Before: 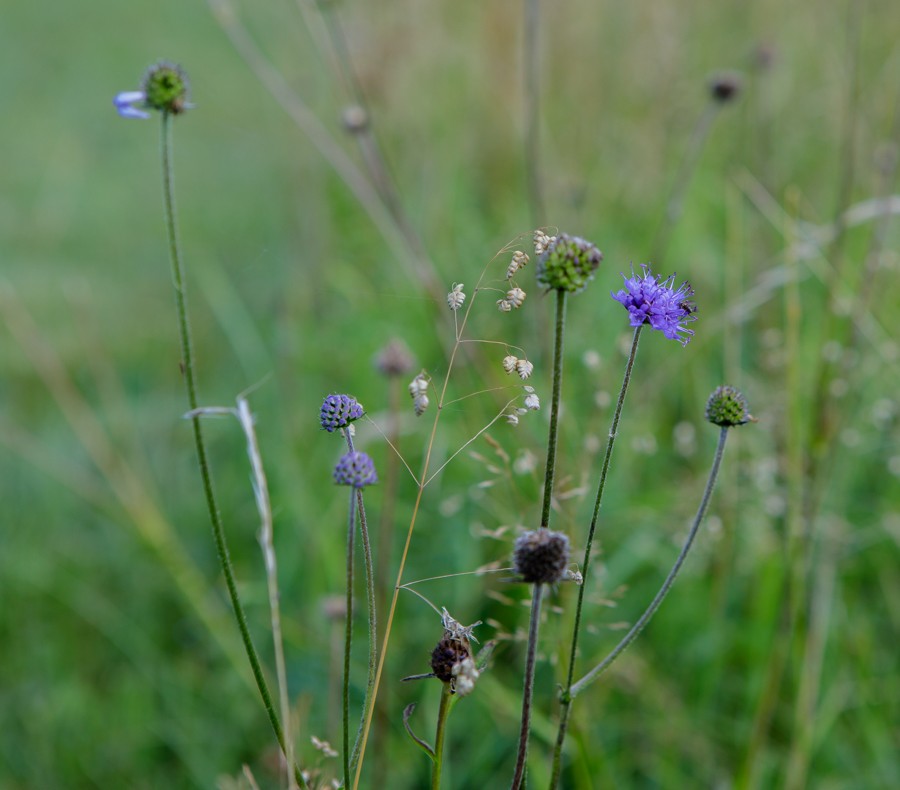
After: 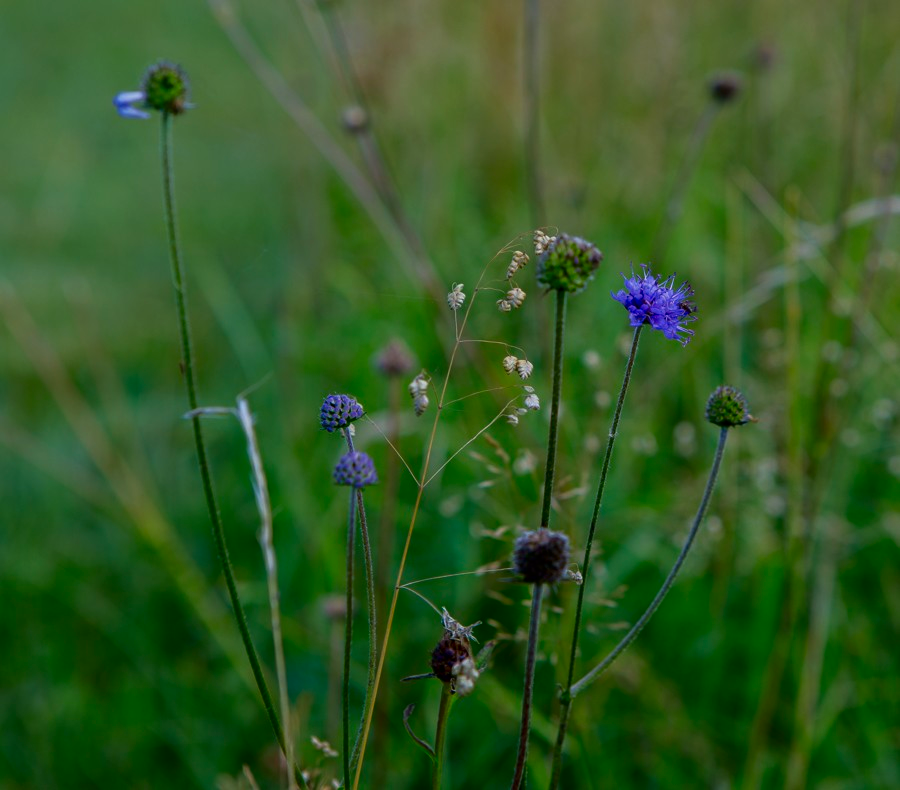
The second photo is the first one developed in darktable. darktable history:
contrast brightness saturation: brightness -0.254, saturation 0.198
velvia: strength 15.35%
